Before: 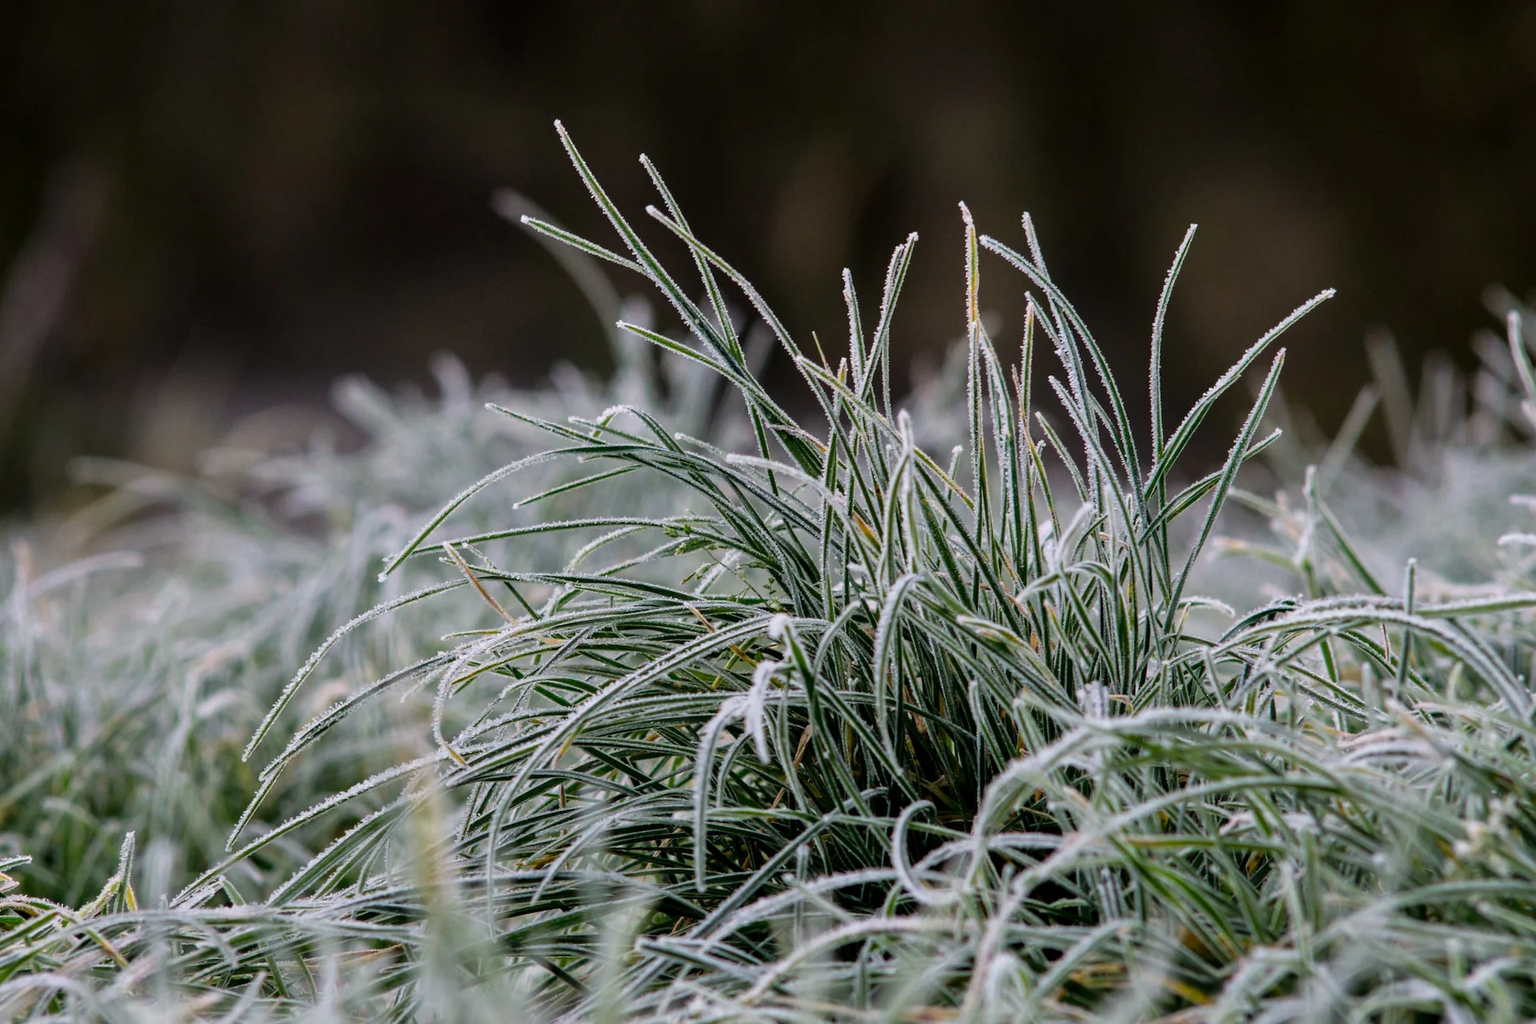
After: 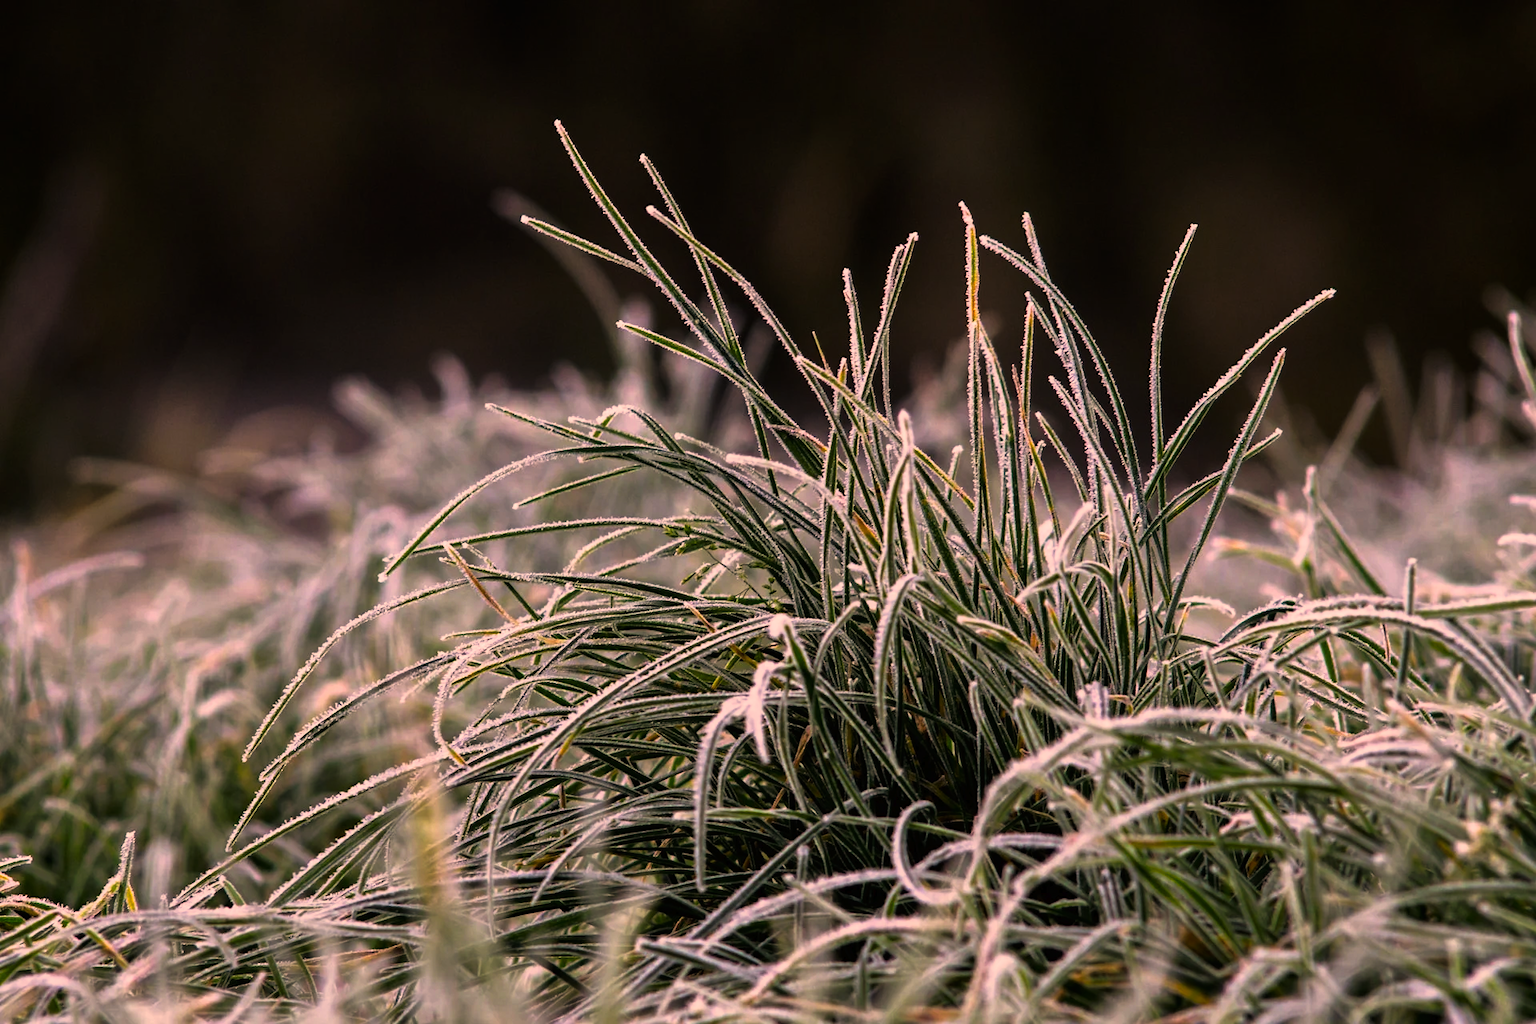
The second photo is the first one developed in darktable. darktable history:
color correction: highlights a* 21.59, highlights b* 21.95
tone curve: curves: ch0 [(0, 0) (0.003, 0.007) (0.011, 0.01) (0.025, 0.016) (0.044, 0.025) (0.069, 0.036) (0.1, 0.052) (0.136, 0.073) (0.177, 0.103) (0.224, 0.135) (0.277, 0.177) (0.335, 0.233) (0.399, 0.303) (0.468, 0.376) (0.543, 0.469) (0.623, 0.581) (0.709, 0.723) (0.801, 0.863) (0.898, 0.938) (1, 1)], preserve colors none
